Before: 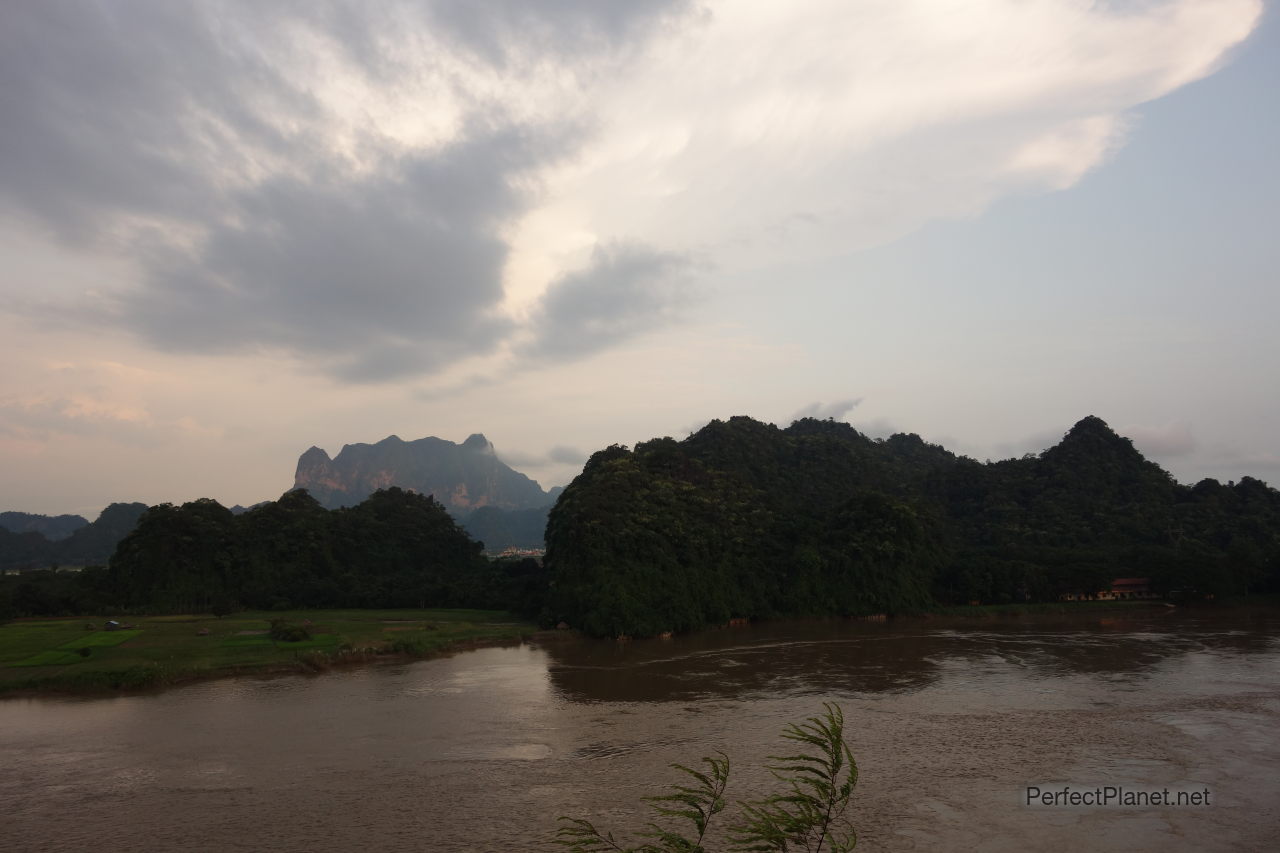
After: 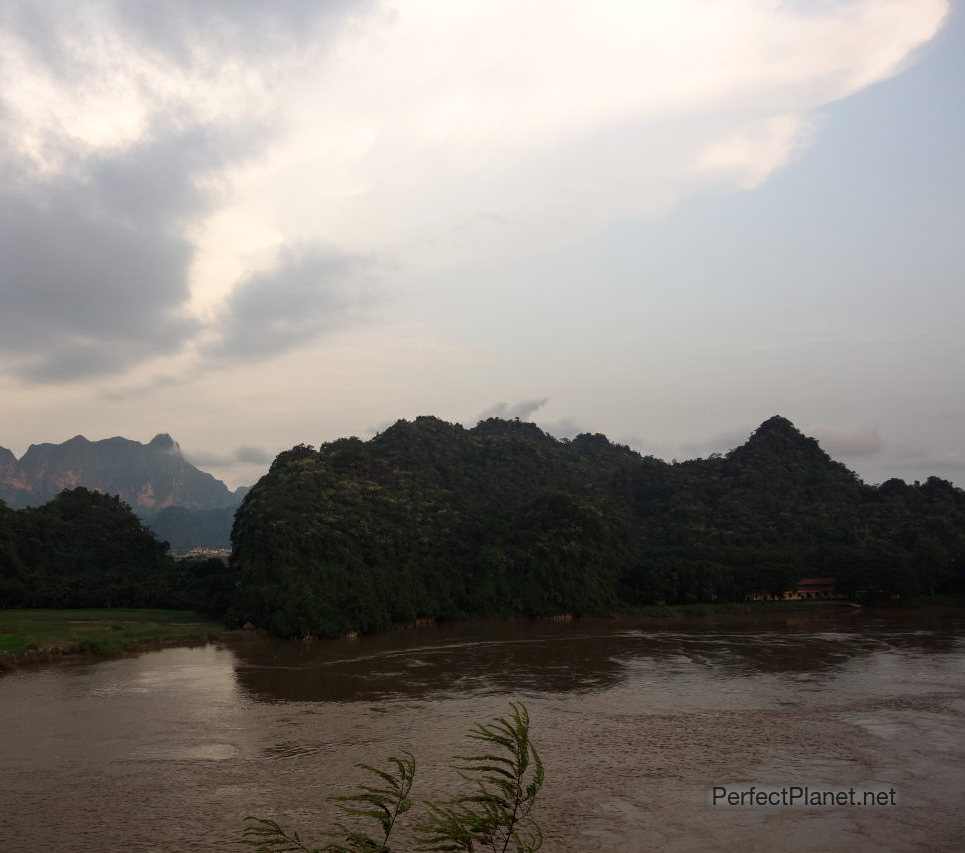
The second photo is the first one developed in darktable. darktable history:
crop and rotate: left 24.6%
shadows and highlights: shadows -24.28, highlights 49.77, soften with gaussian
local contrast: on, module defaults
